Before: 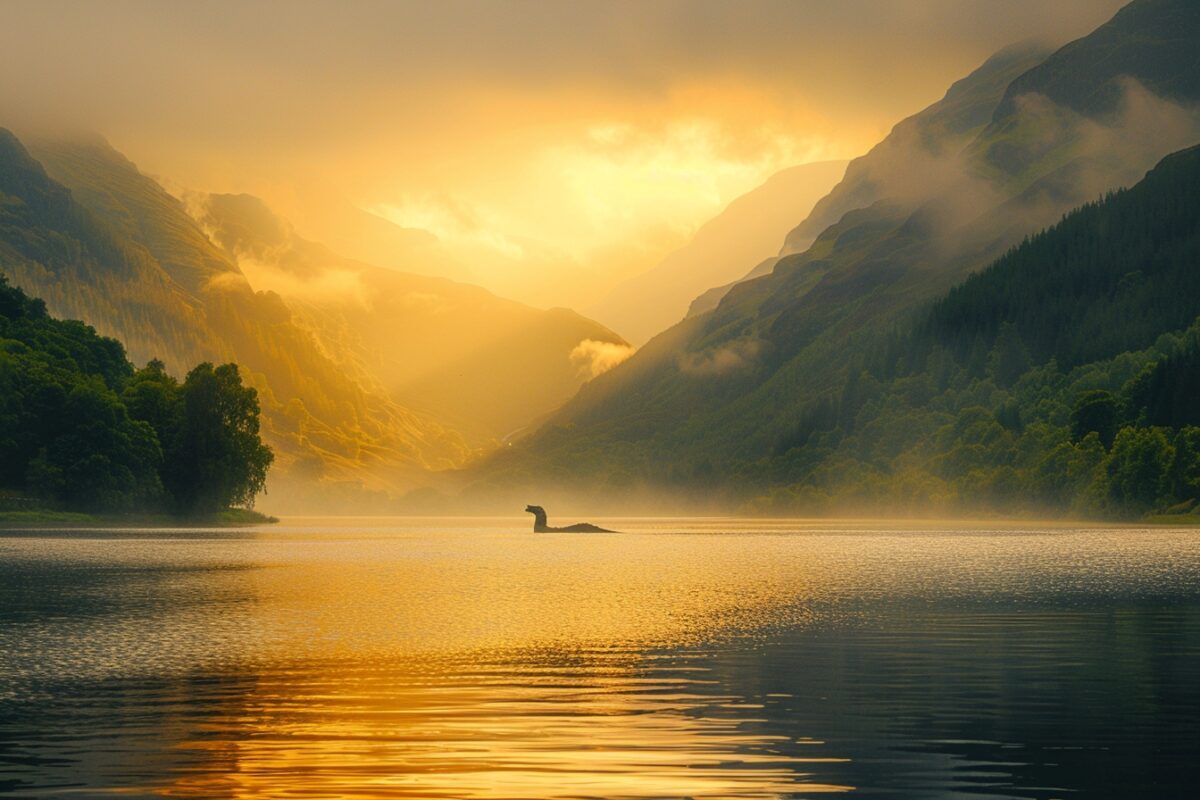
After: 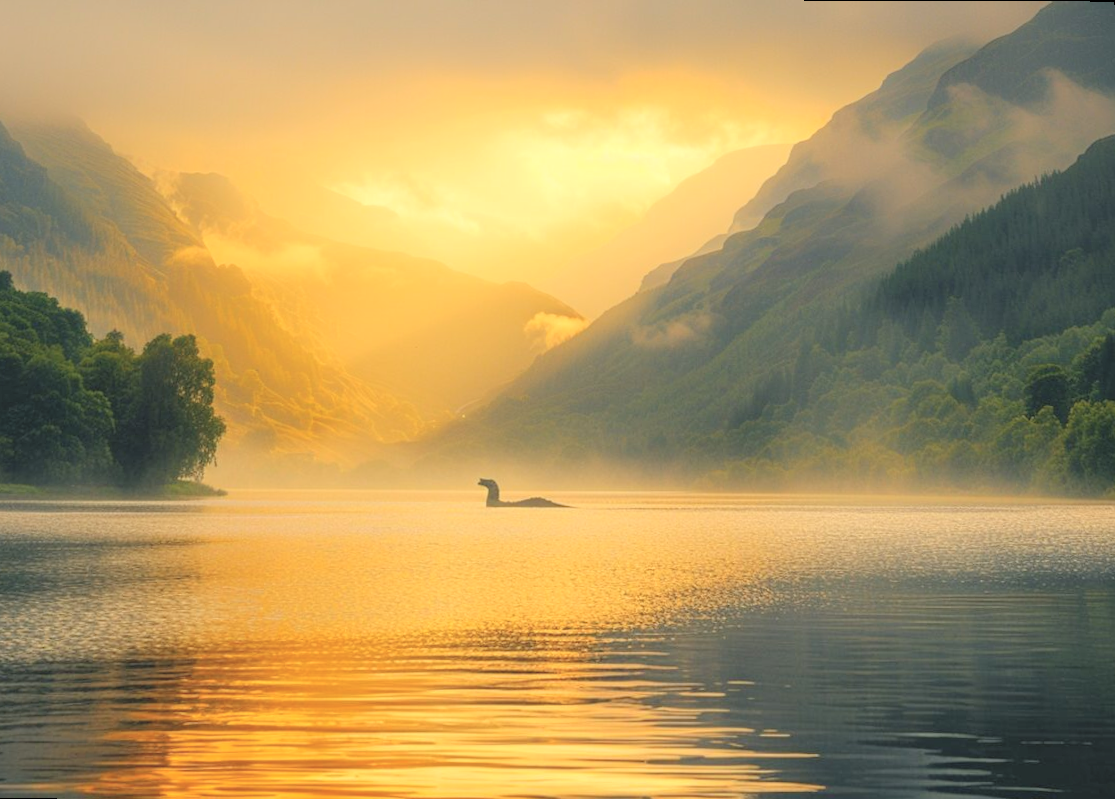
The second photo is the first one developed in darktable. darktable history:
contrast brightness saturation: brightness 0.28
rotate and perspective: rotation 0.215°, lens shift (vertical) -0.139, crop left 0.069, crop right 0.939, crop top 0.002, crop bottom 0.996
